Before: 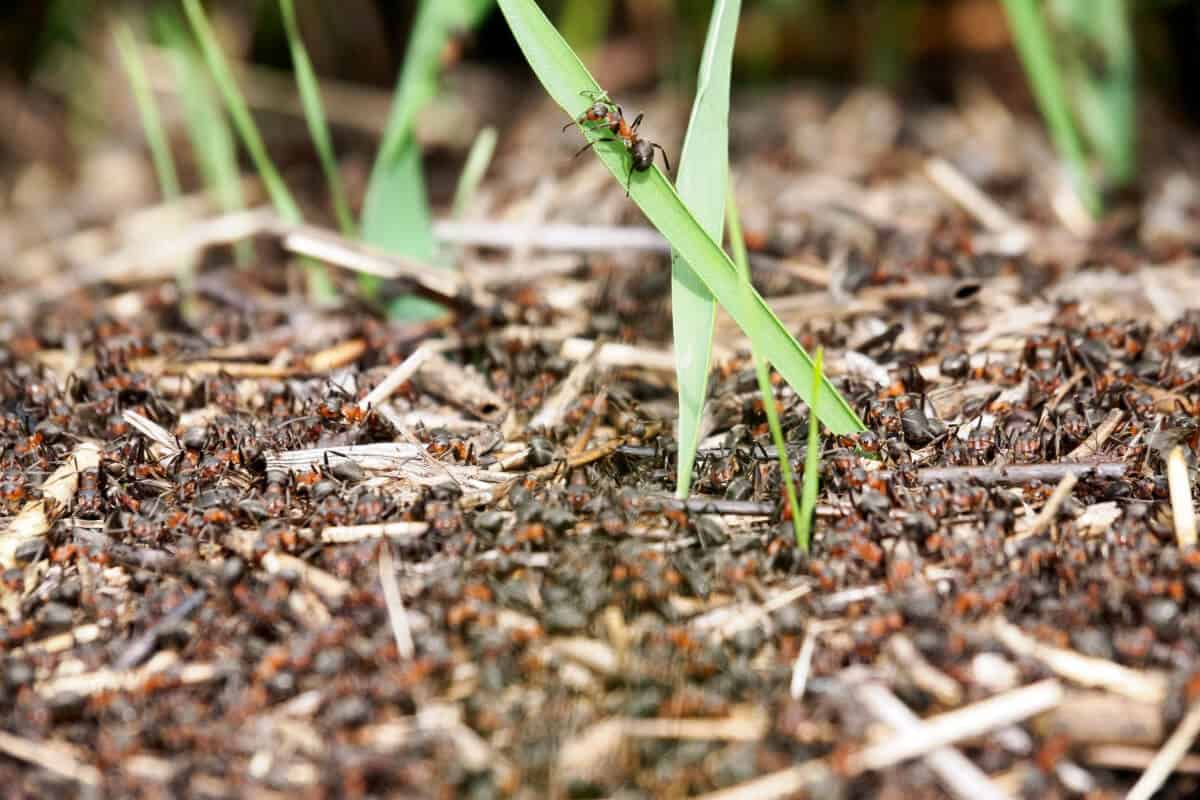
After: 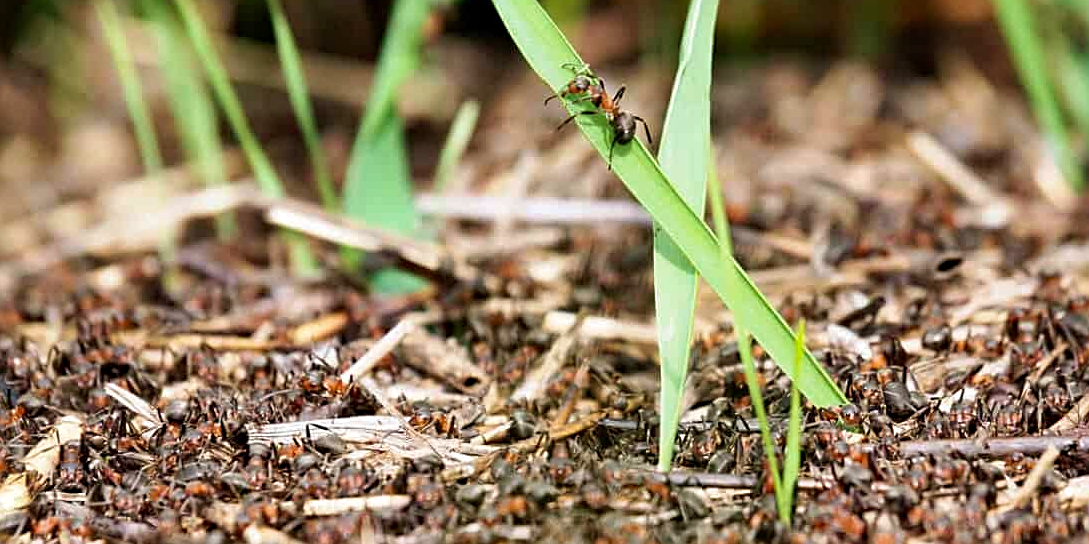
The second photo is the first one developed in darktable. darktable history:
haze removal: compatibility mode true
velvia: on, module defaults
sharpen: on, module defaults
crop: left 1.549%, top 3.397%, right 7.659%, bottom 28.489%
